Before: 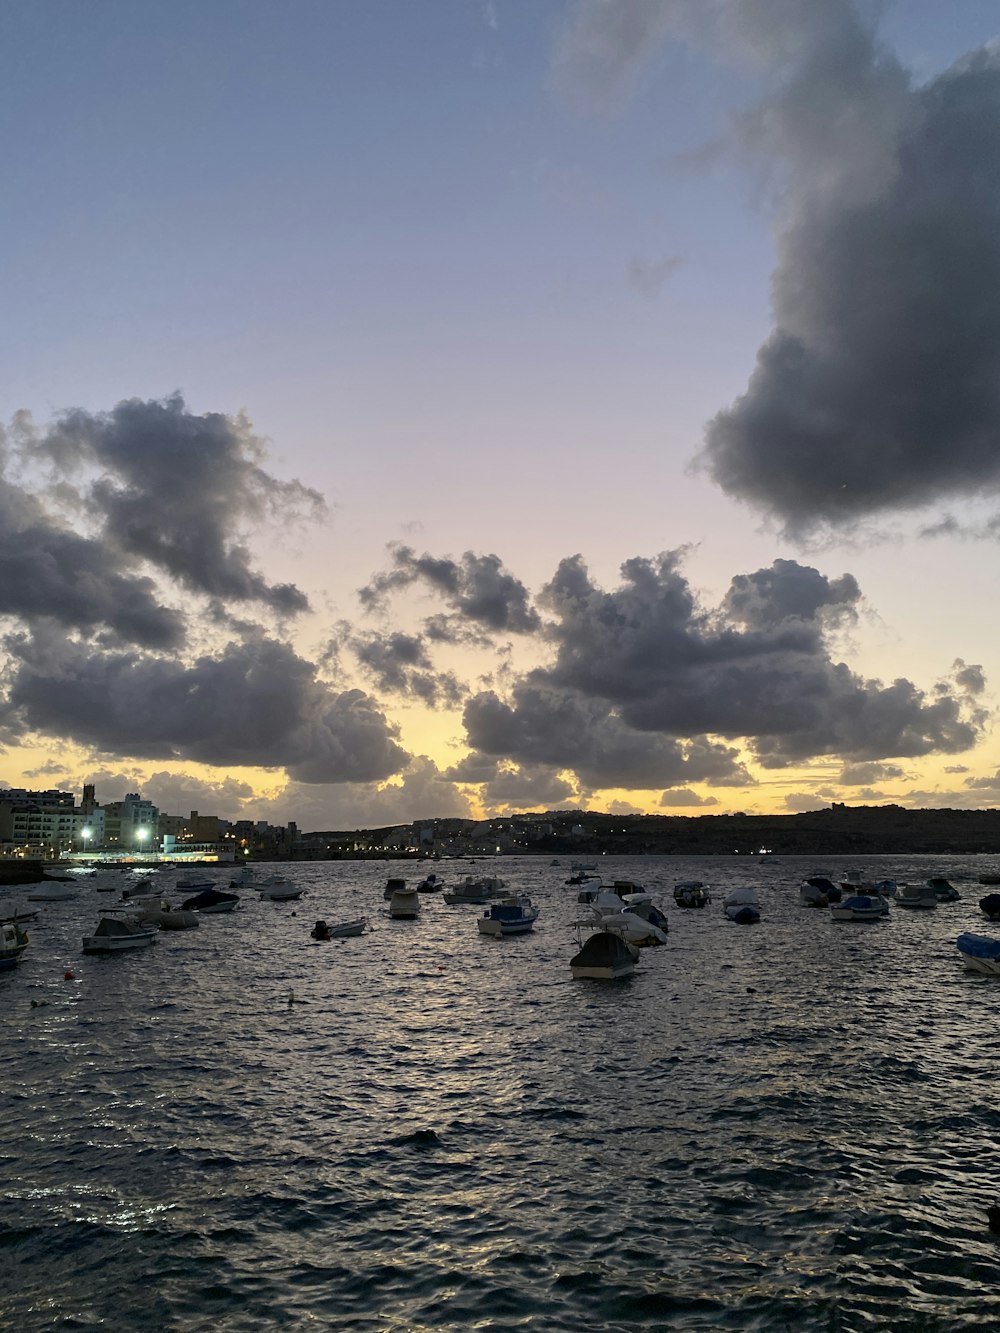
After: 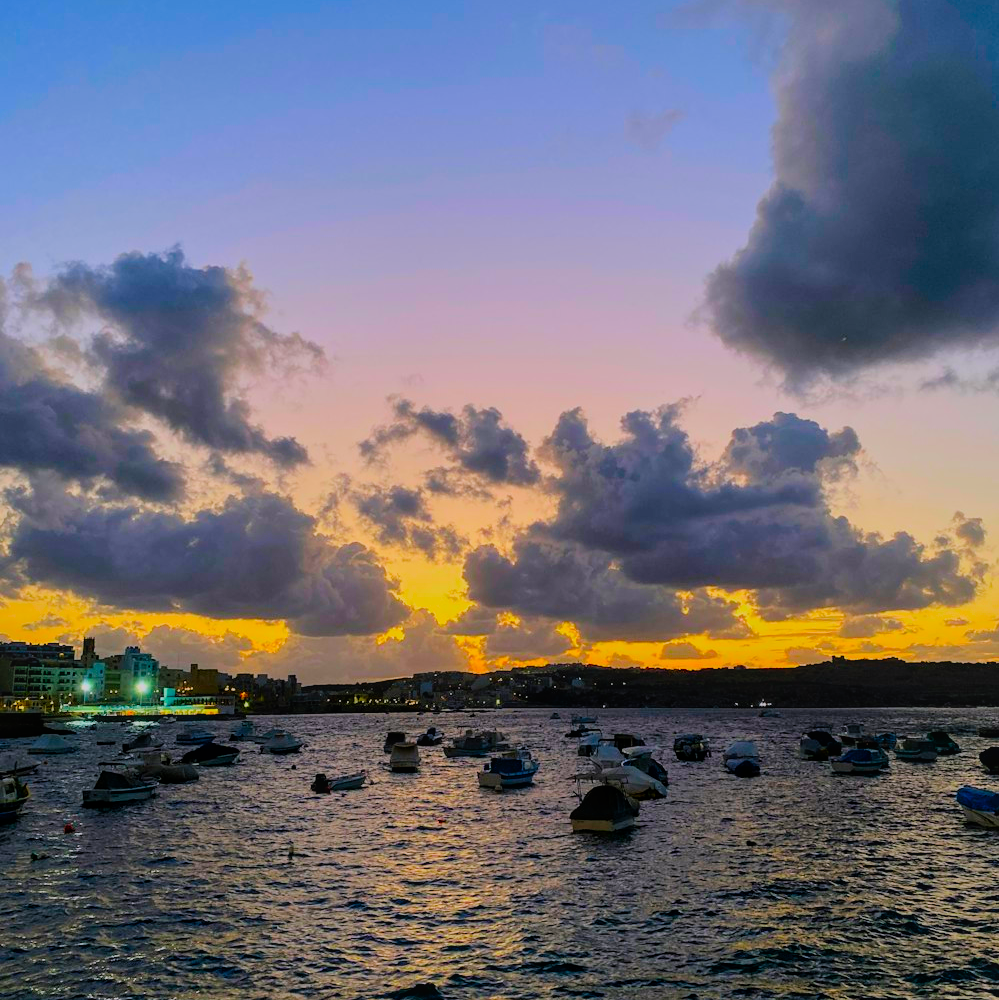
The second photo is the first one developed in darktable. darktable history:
local contrast: detail 110%
filmic rgb: black relative exposure -7.65 EV, white relative exposure 4.56 EV, hardness 3.61
color correction: highlights a* 1.57, highlights b* -1.72, saturation 2.53
crop: top 11.031%, bottom 13.886%
